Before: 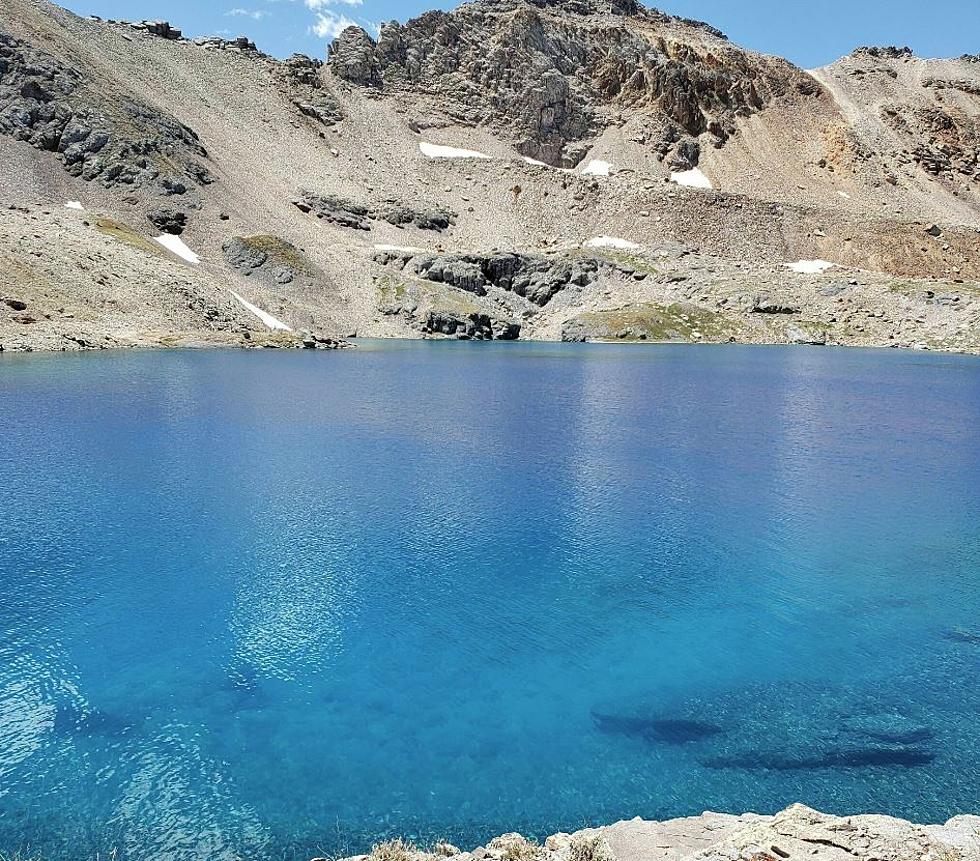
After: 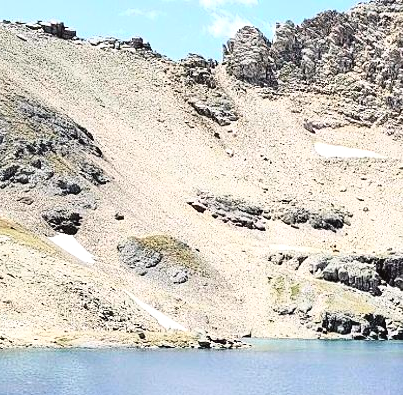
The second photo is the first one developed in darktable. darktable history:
exposure: exposure 0.43 EV, compensate highlight preservation false
crop and rotate: left 10.854%, top 0.075%, right 47.949%, bottom 54.032%
color zones: curves: ch0 [(0, 0.558) (0.143, 0.548) (0.286, 0.447) (0.429, 0.259) (0.571, 0.5) (0.714, 0.5) (0.857, 0.593) (1, 0.558)]; ch1 [(0, 0.543) (0.01, 0.544) (0.12, 0.492) (0.248, 0.458) (0.5, 0.534) (0.748, 0.5) (0.99, 0.469) (1, 0.543)]; ch2 [(0, 0.507) (0.143, 0.522) (0.286, 0.505) (0.429, 0.5) (0.571, 0.5) (0.714, 0.5) (0.857, 0.5) (1, 0.507)]
tone curve: curves: ch0 [(0.003, 0.029) (0.202, 0.232) (0.46, 0.56) (0.611, 0.739) (0.843, 0.941) (1, 0.99)]; ch1 [(0, 0) (0.35, 0.356) (0.45, 0.453) (0.508, 0.515) (0.617, 0.601) (1, 1)]; ch2 [(0, 0) (0.456, 0.469) (0.5, 0.5) (0.556, 0.566) (0.635, 0.642) (1, 1)], color space Lab, independent channels, preserve colors none
